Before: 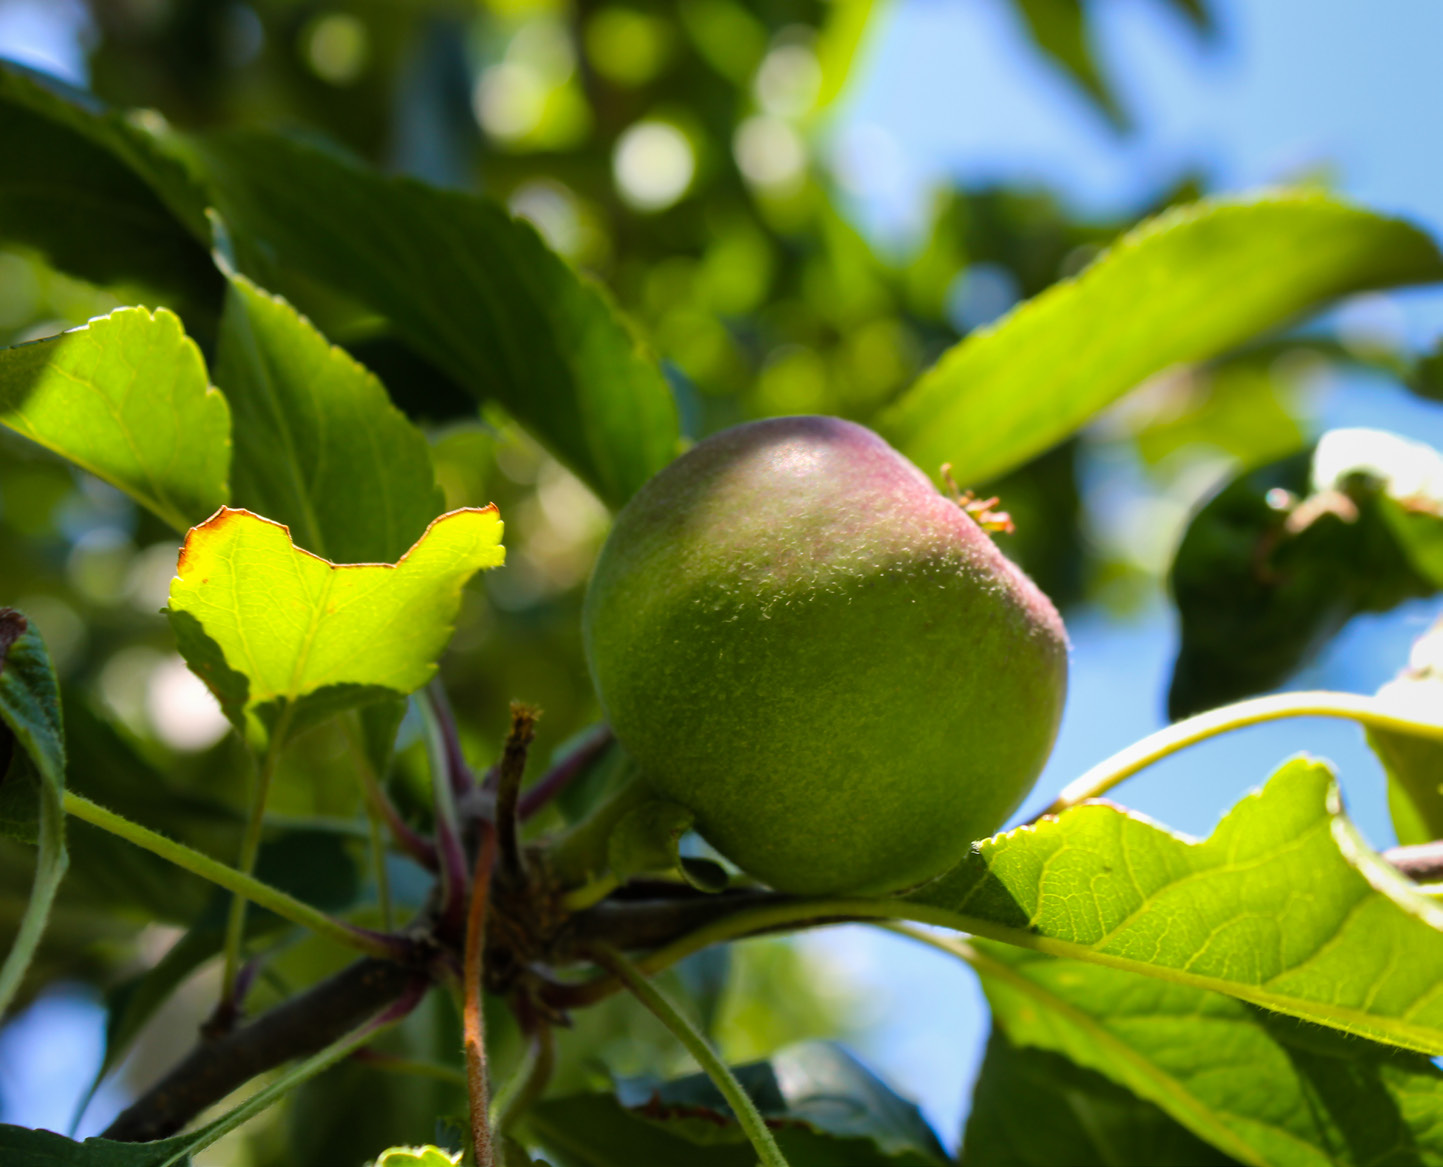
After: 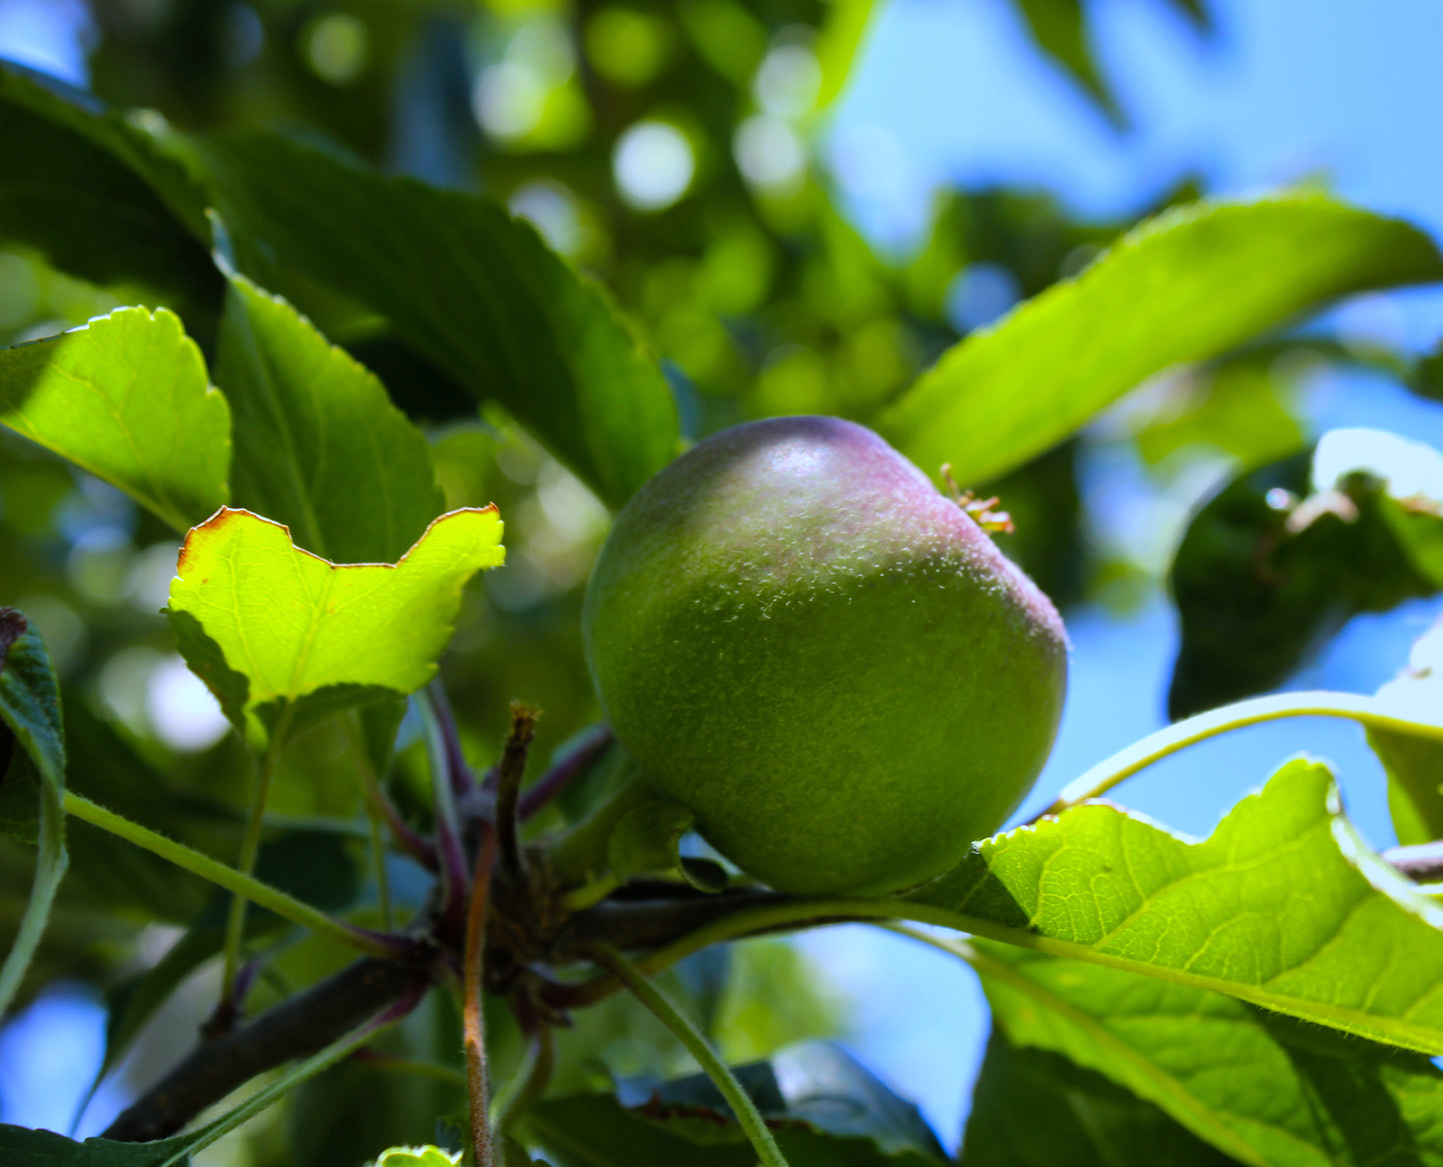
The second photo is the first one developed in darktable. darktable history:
white balance: red 0.871, blue 1.249
